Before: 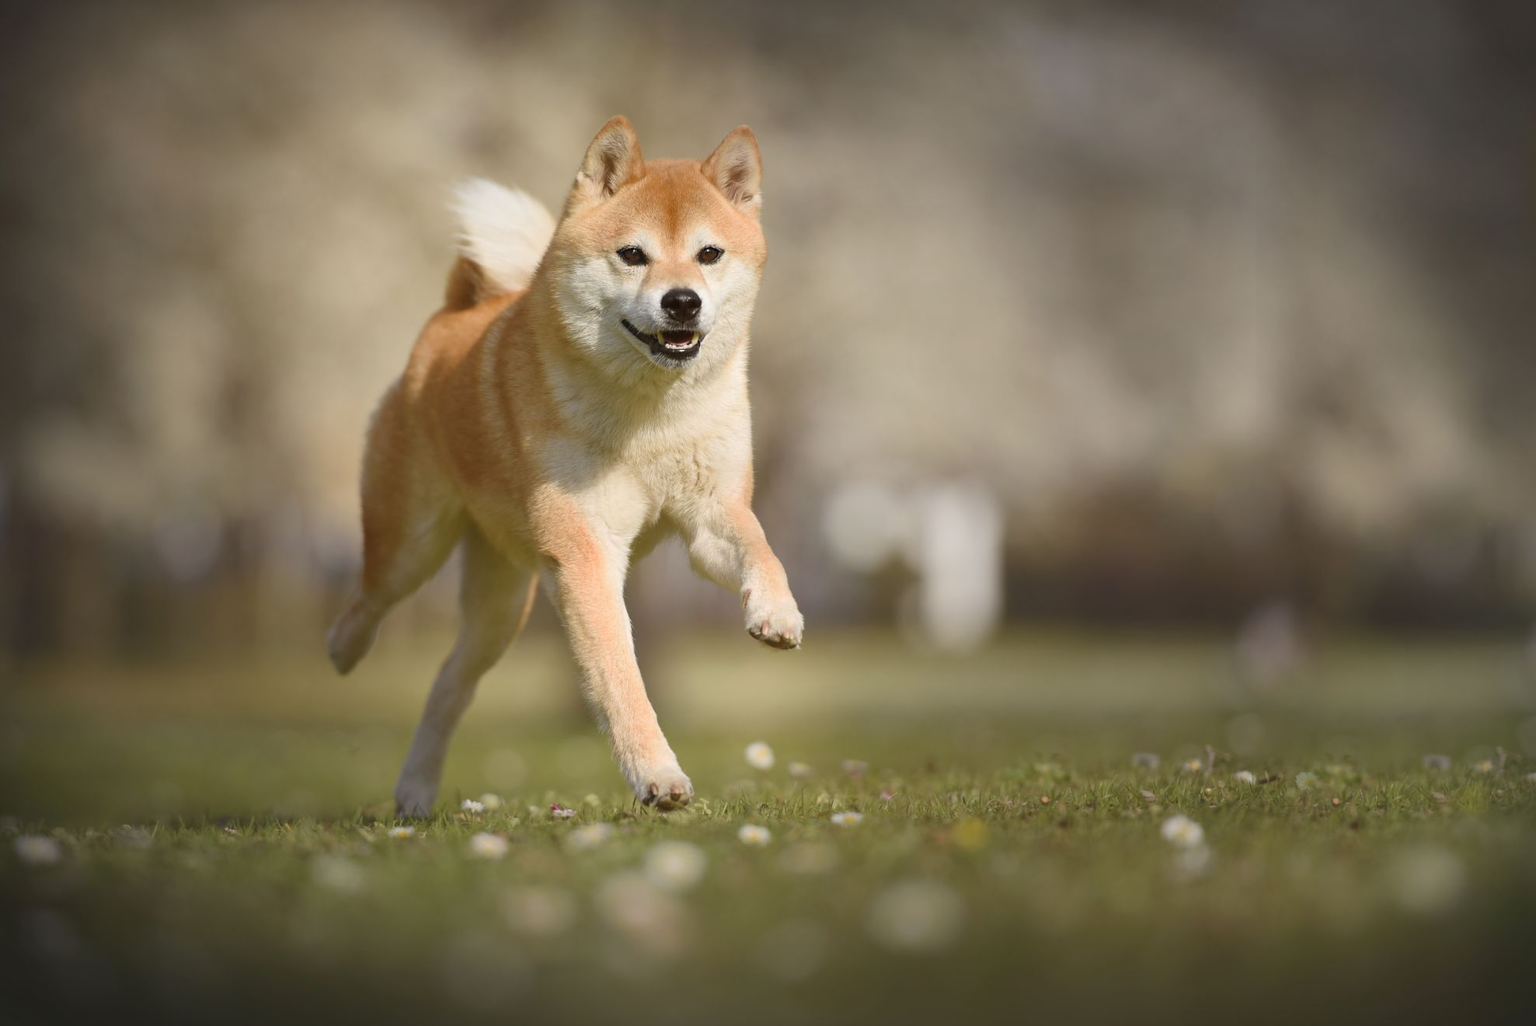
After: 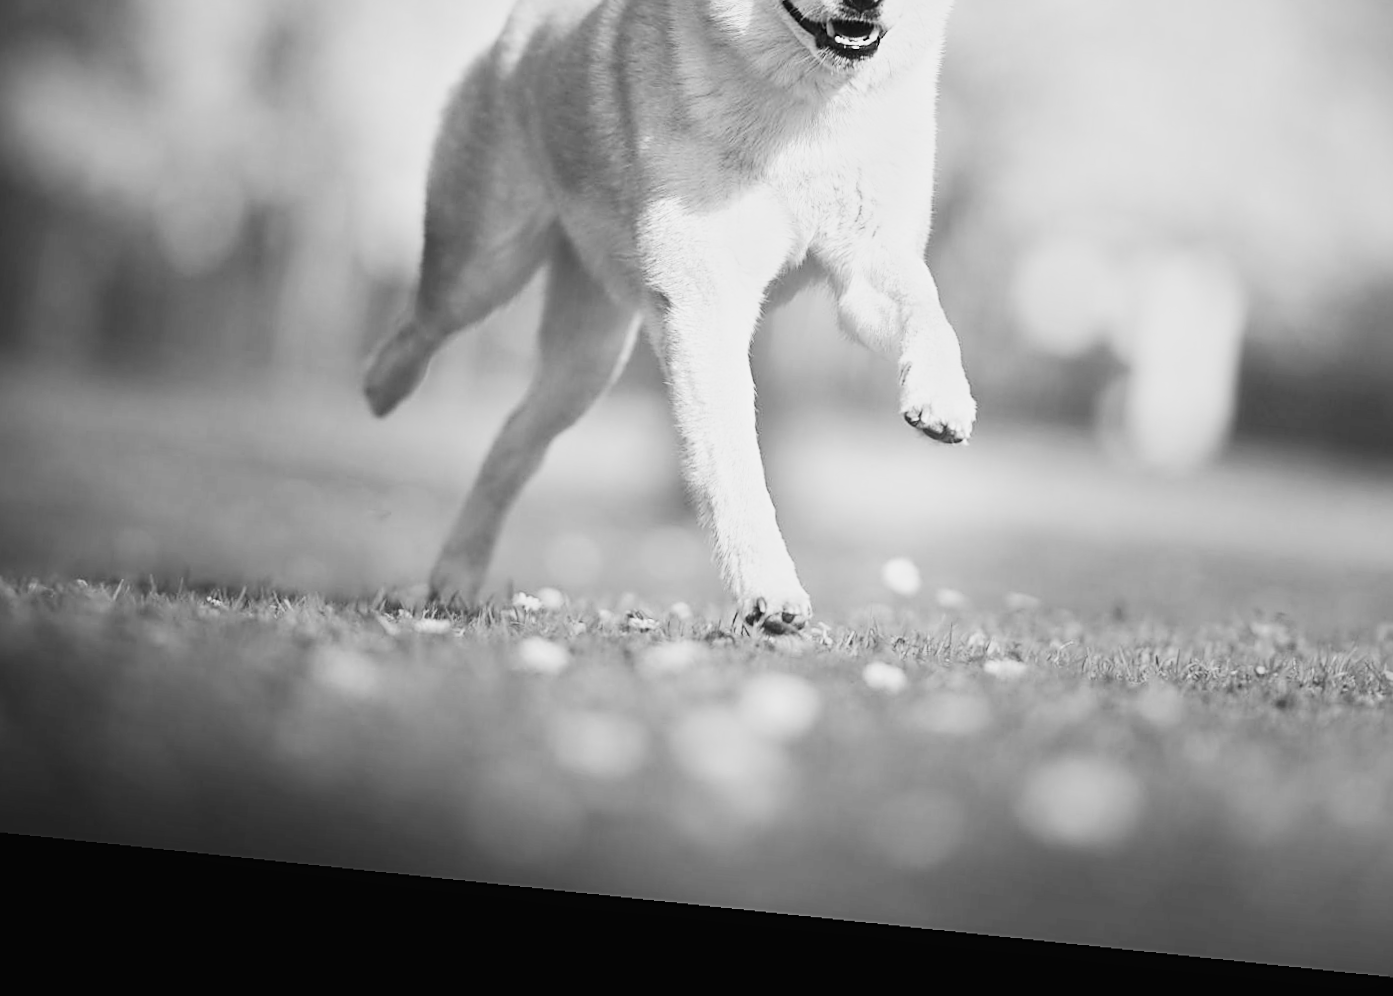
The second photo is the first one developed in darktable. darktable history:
contrast brightness saturation: contrast 0.08, saturation 0.2
color balance: lift [1.004, 1.002, 1.002, 0.998], gamma [1, 1.007, 1.002, 0.993], gain [1, 0.977, 1.013, 1.023], contrast -3.64%
monochrome: a 26.22, b 42.67, size 0.8
crop and rotate: angle -0.82°, left 3.85%, top 31.828%, right 27.992%
sharpen: on, module defaults
rotate and perspective: rotation 5.12°, automatic cropping off
base curve: curves: ch0 [(0, 0) (0.007, 0.004) (0.027, 0.03) (0.046, 0.07) (0.207, 0.54) (0.442, 0.872) (0.673, 0.972) (1, 1)], preserve colors none
exposure: exposure -0.048 EV, compensate highlight preservation false
